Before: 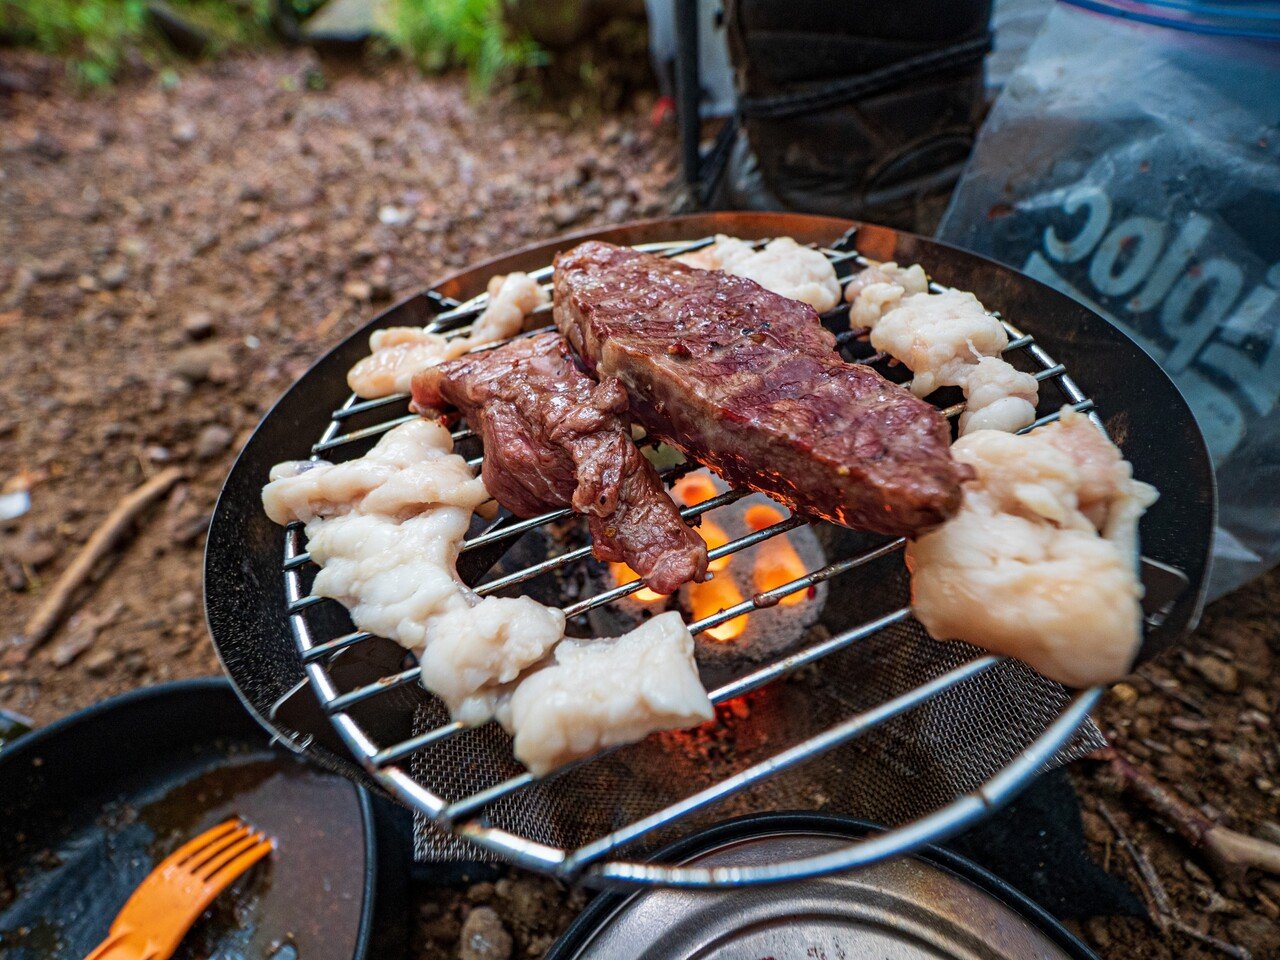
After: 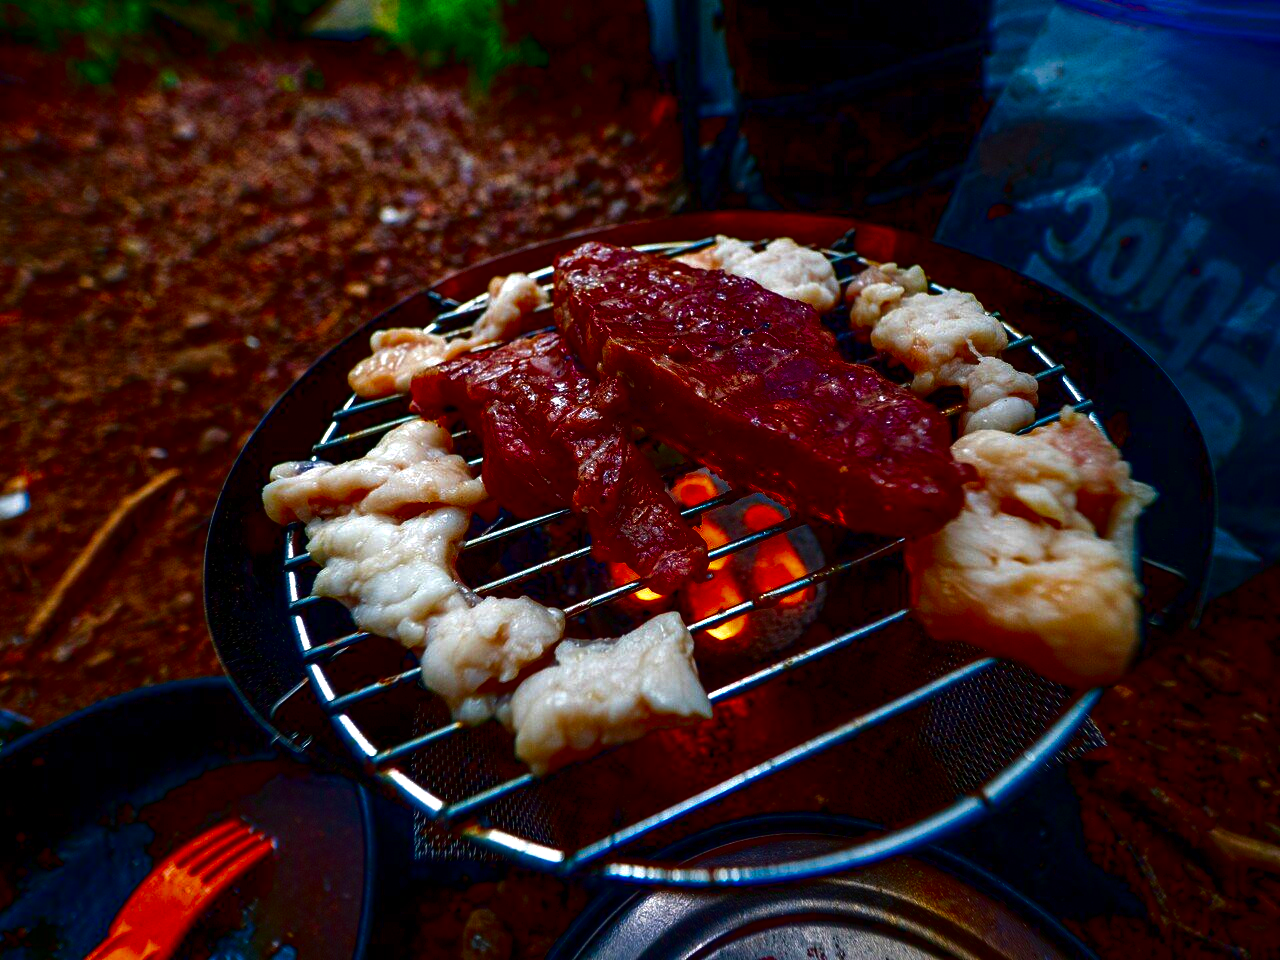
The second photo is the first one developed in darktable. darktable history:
exposure: exposure 0.2 EV, compensate highlight preservation false
contrast brightness saturation: brightness -1, saturation 1
